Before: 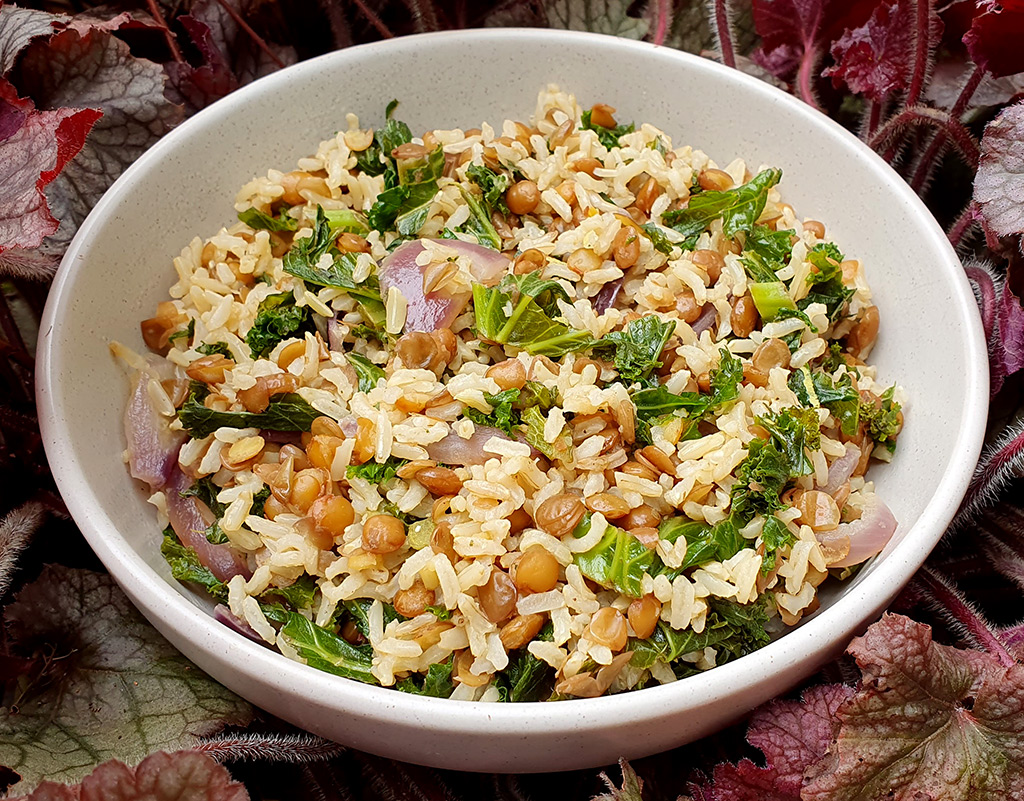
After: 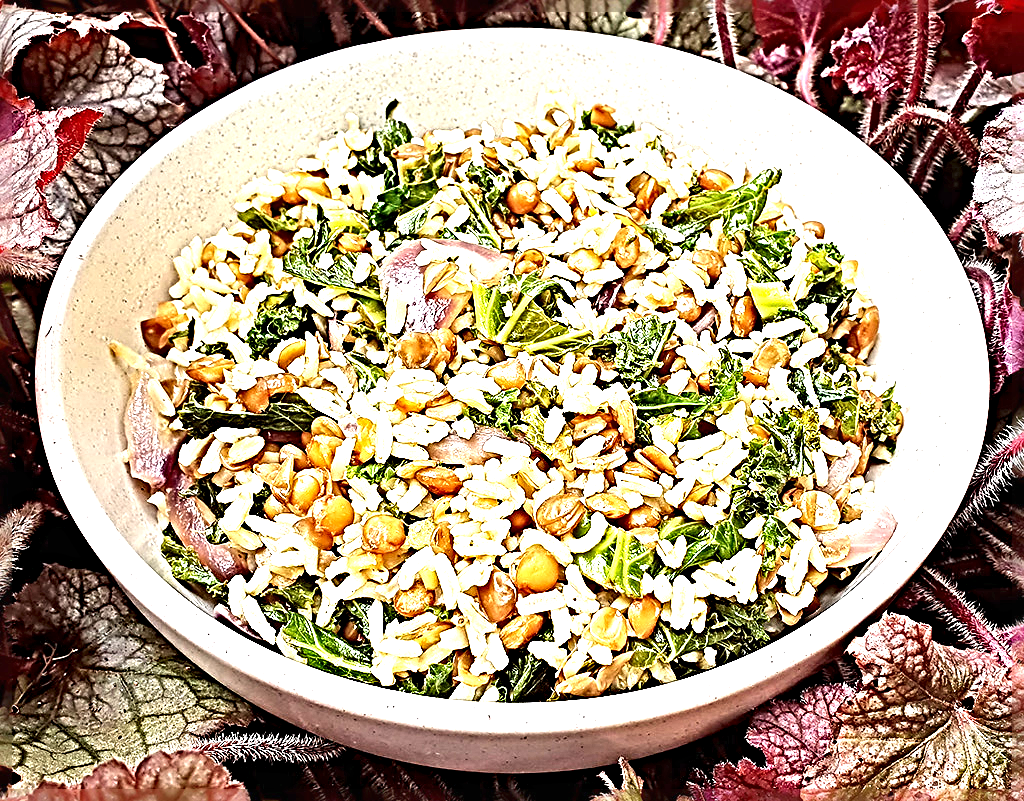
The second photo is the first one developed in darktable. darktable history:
exposure: black level correction 0, exposure 1.504 EV, compensate highlight preservation false
sharpen: radius 6.28, amount 1.806, threshold 0.183
